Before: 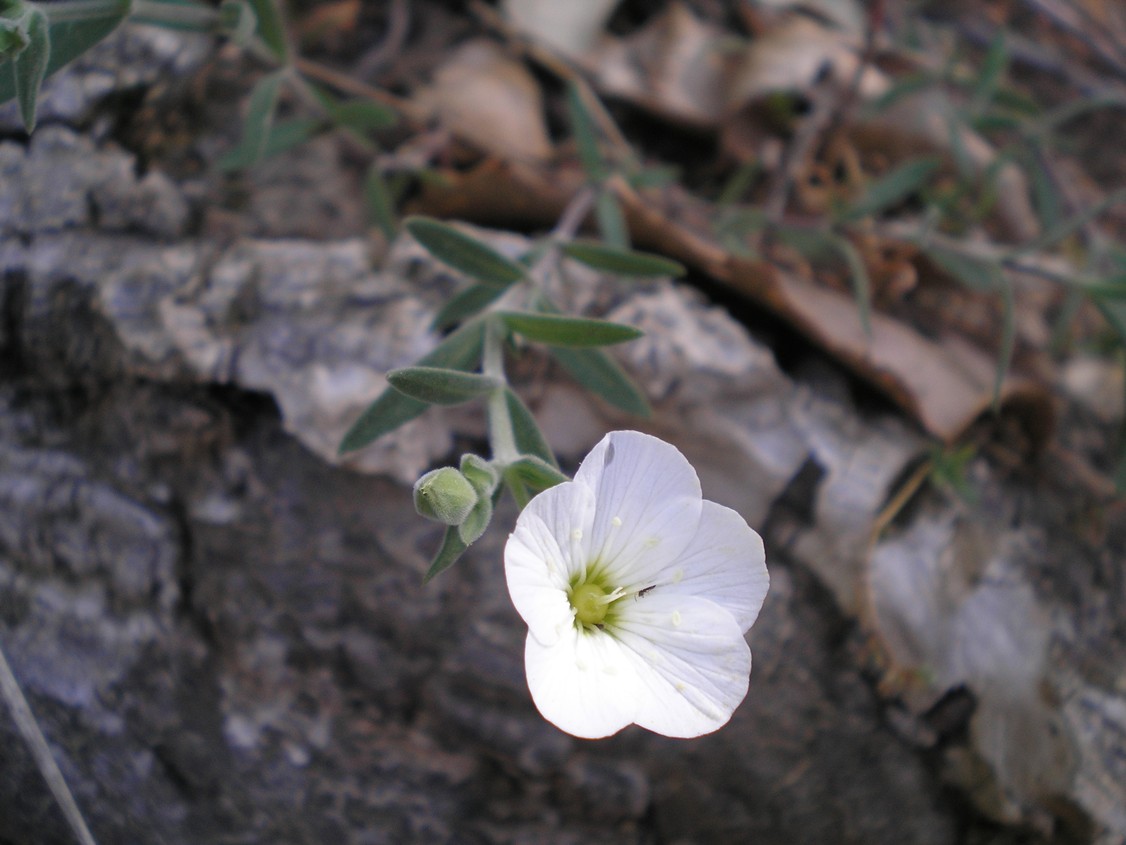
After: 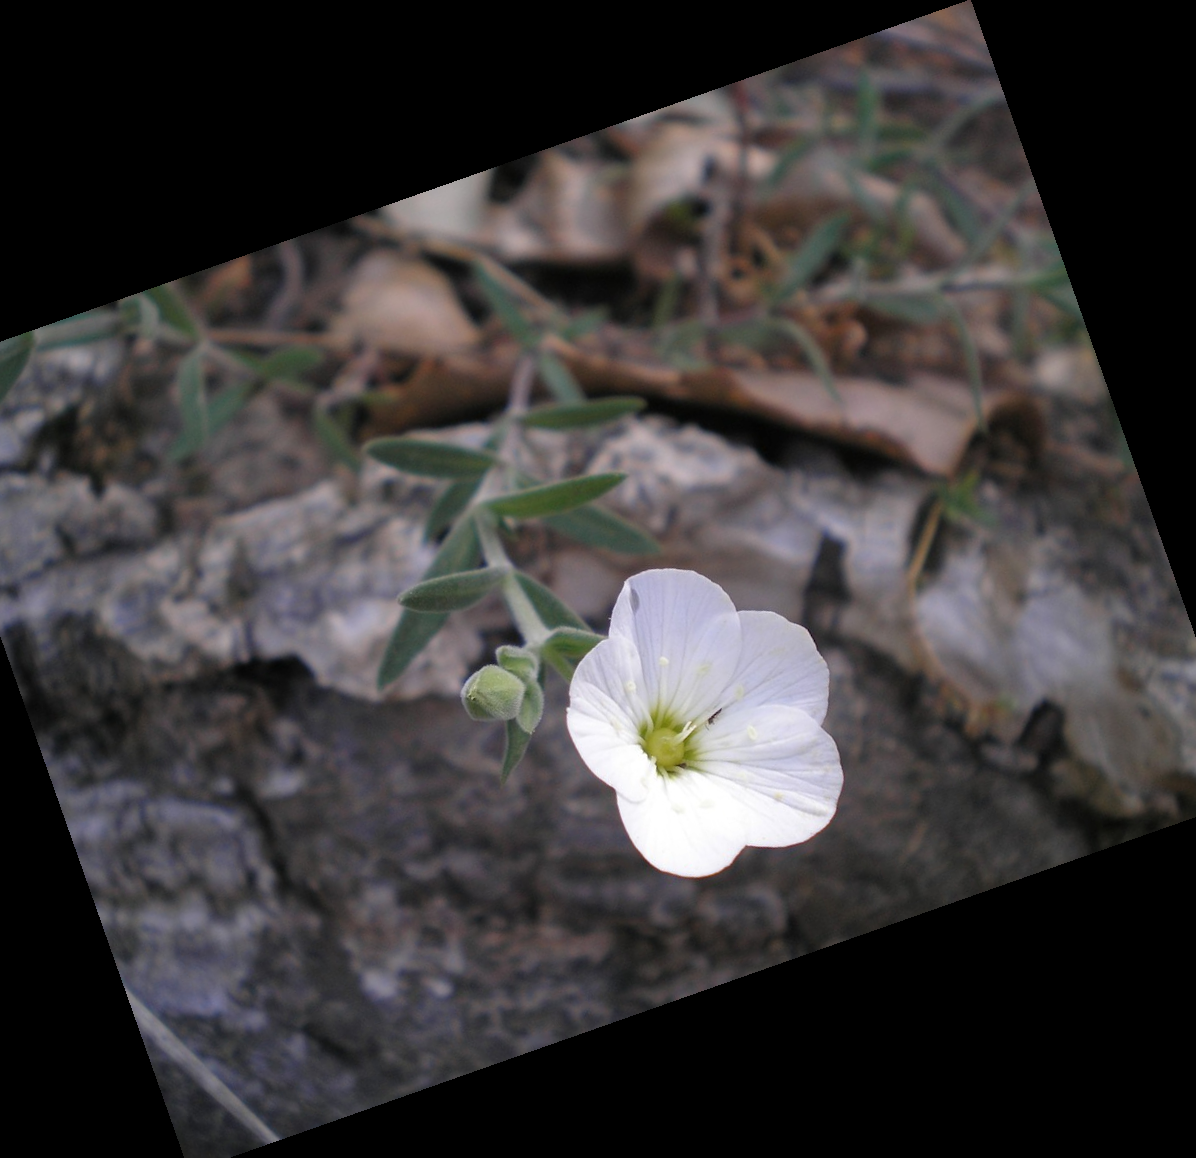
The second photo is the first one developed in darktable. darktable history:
shadows and highlights: shadows 25, highlights -25
crop and rotate: angle 19.43°, left 6.812%, right 4.125%, bottom 1.087%
